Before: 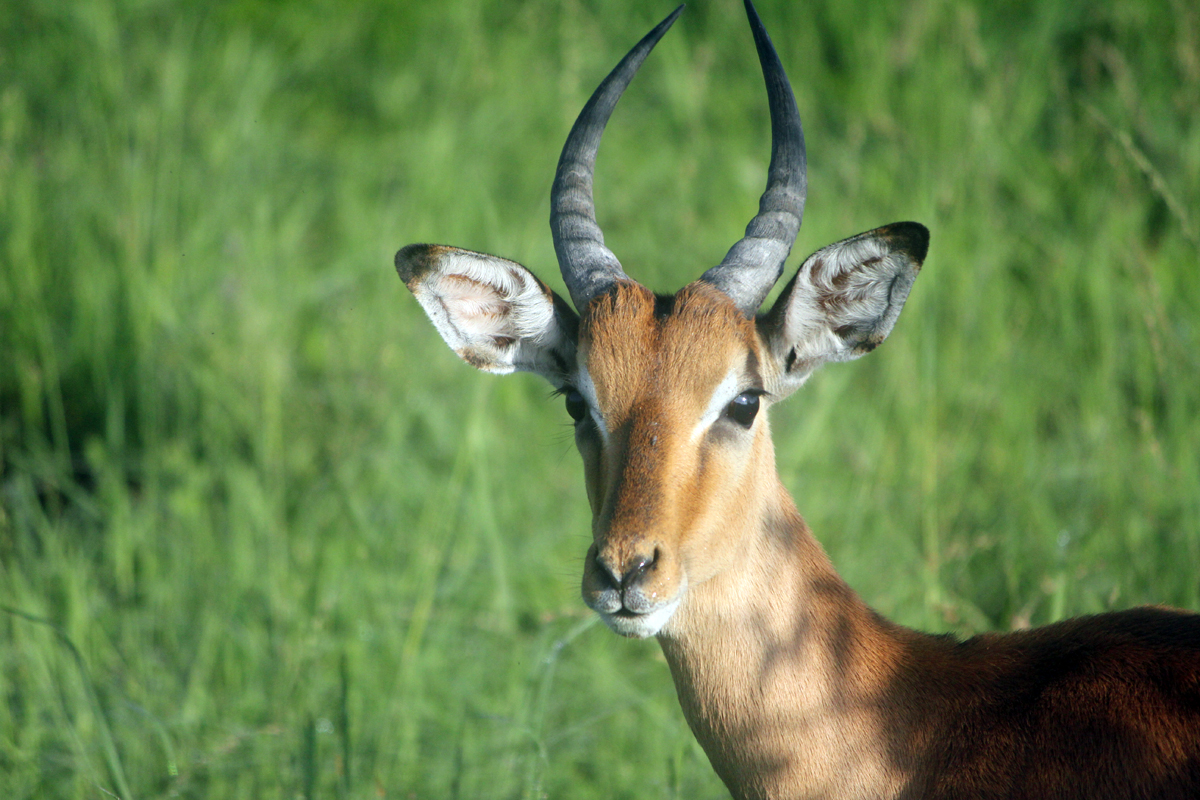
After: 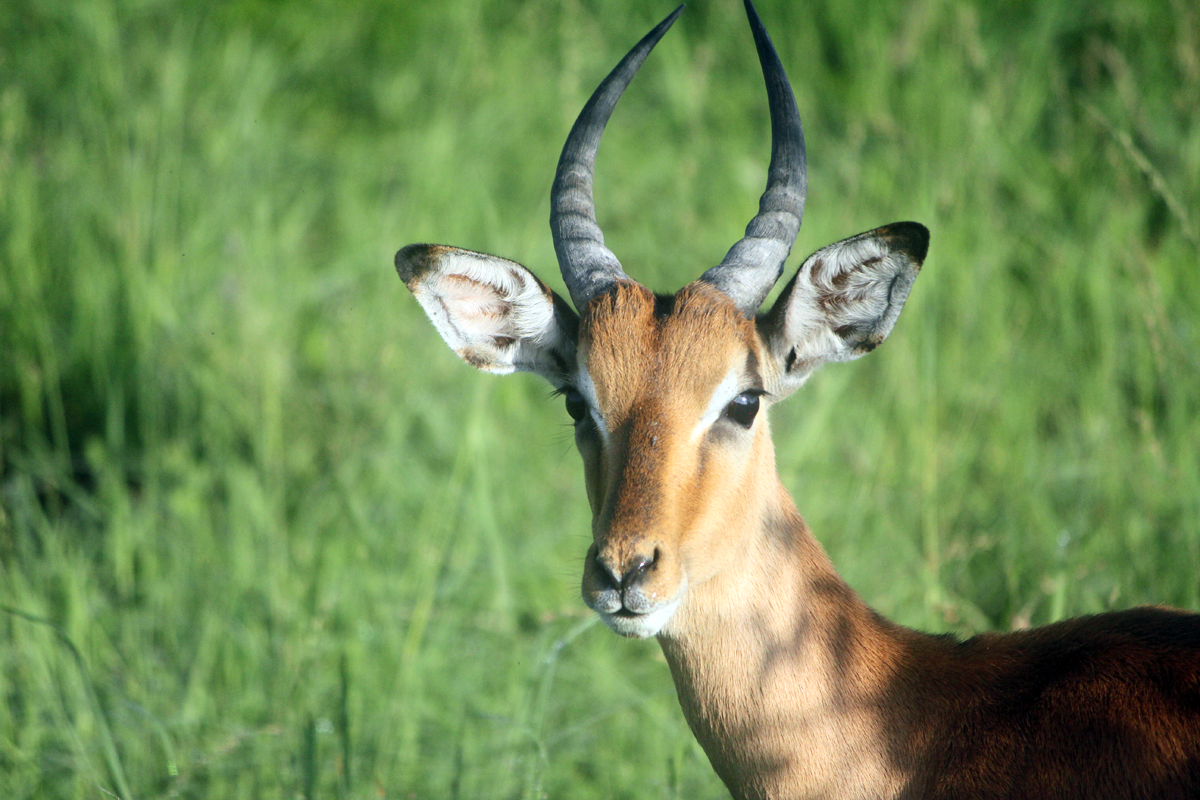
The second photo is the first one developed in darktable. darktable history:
contrast brightness saturation: contrast 0.155, brightness 0.054
